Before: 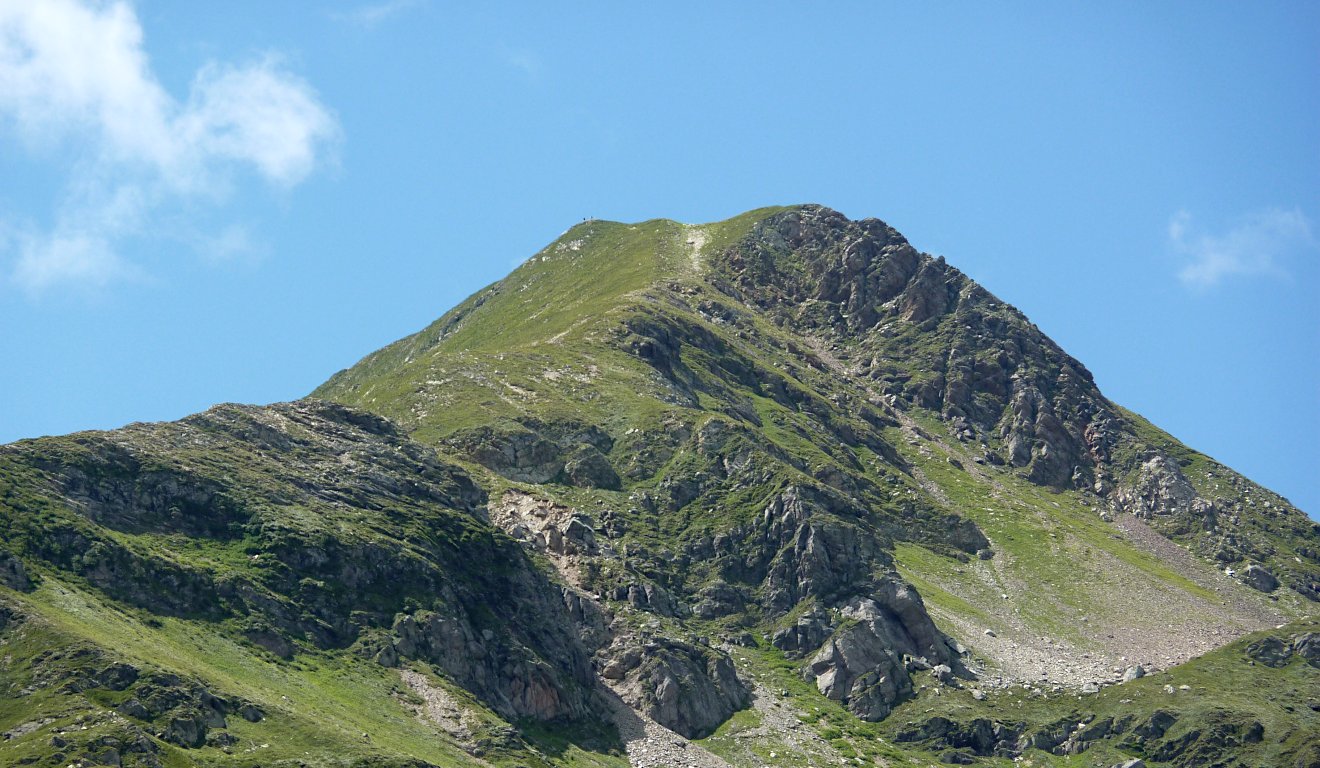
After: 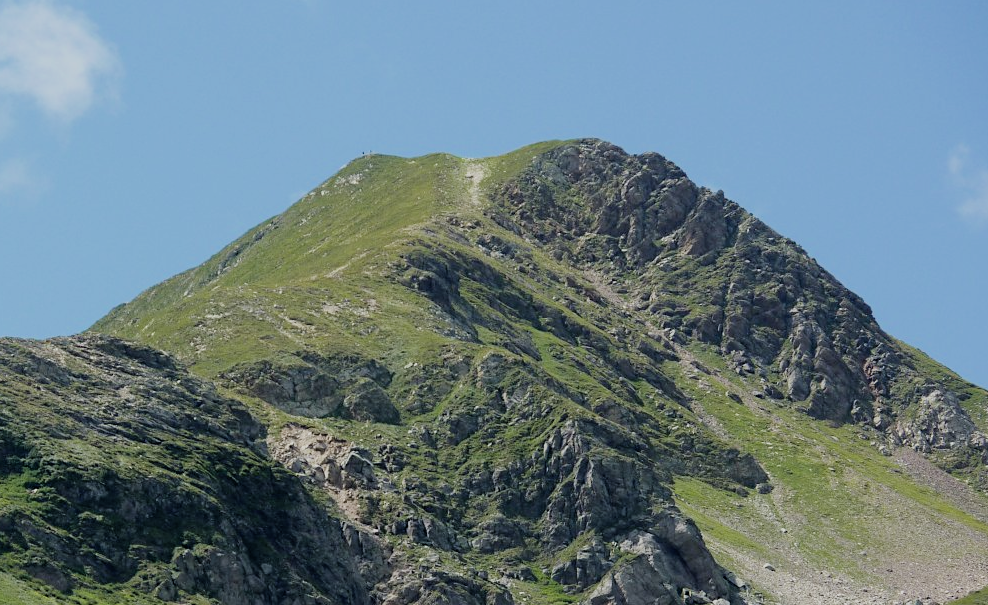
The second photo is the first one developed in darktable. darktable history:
crop: left 16.768%, top 8.653%, right 8.362%, bottom 12.485%
filmic rgb: black relative exposure -7.65 EV, white relative exposure 4.56 EV, hardness 3.61
